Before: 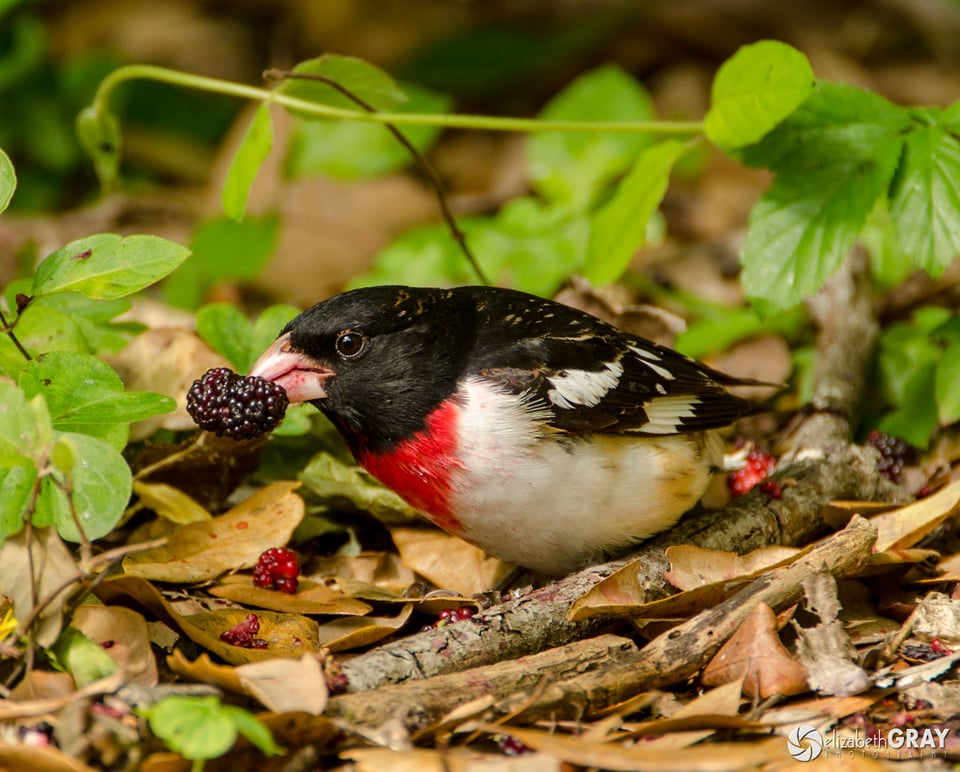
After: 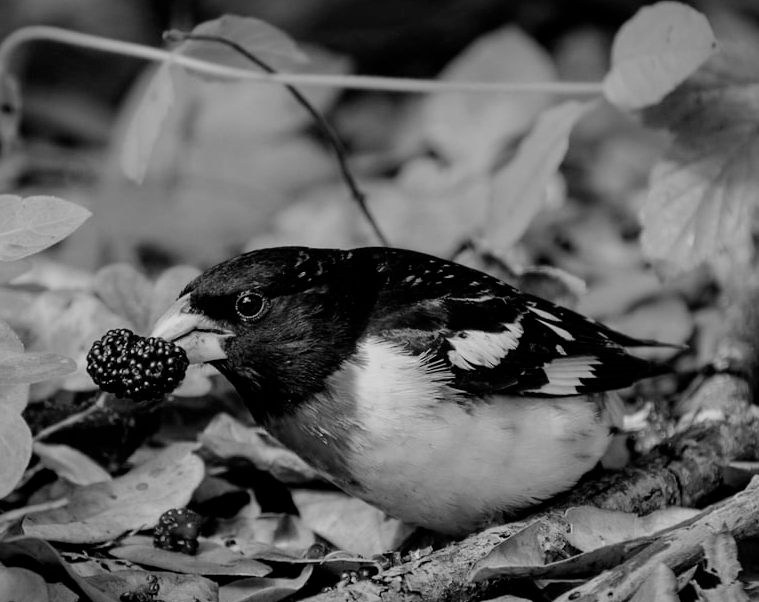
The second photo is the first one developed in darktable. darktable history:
filmic rgb: black relative exposure -7.99 EV, white relative exposure 4.06 EV, threshold 5.95 EV, hardness 4.12, contrast 0.92, preserve chrominance no, color science v5 (2021), iterations of high-quality reconstruction 0, enable highlight reconstruction true
vignetting: fall-off start 100.6%, brightness -0.294, width/height ratio 1.325
color balance rgb: shadows lift › luminance -20.304%, global offset › luminance -0.266%, linear chroma grading › global chroma 8.857%, perceptual saturation grading › global saturation 34.612%, perceptual saturation grading › highlights -24.98%, perceptual saturation grading › shadows 50.216%, global vibrance 4.736%
color zones: curves: ch1 [(0, -0.014) (0.143, -0.013) (0.286, -0.013) (0.429, -0.016) (0.571, -0.019) (0.714, -0.015) (0.857, 0.002) (1, -0.014)]
crop and rotate: left 10.464%, top 5.113%, right 10.463%, bottom 16.791%
